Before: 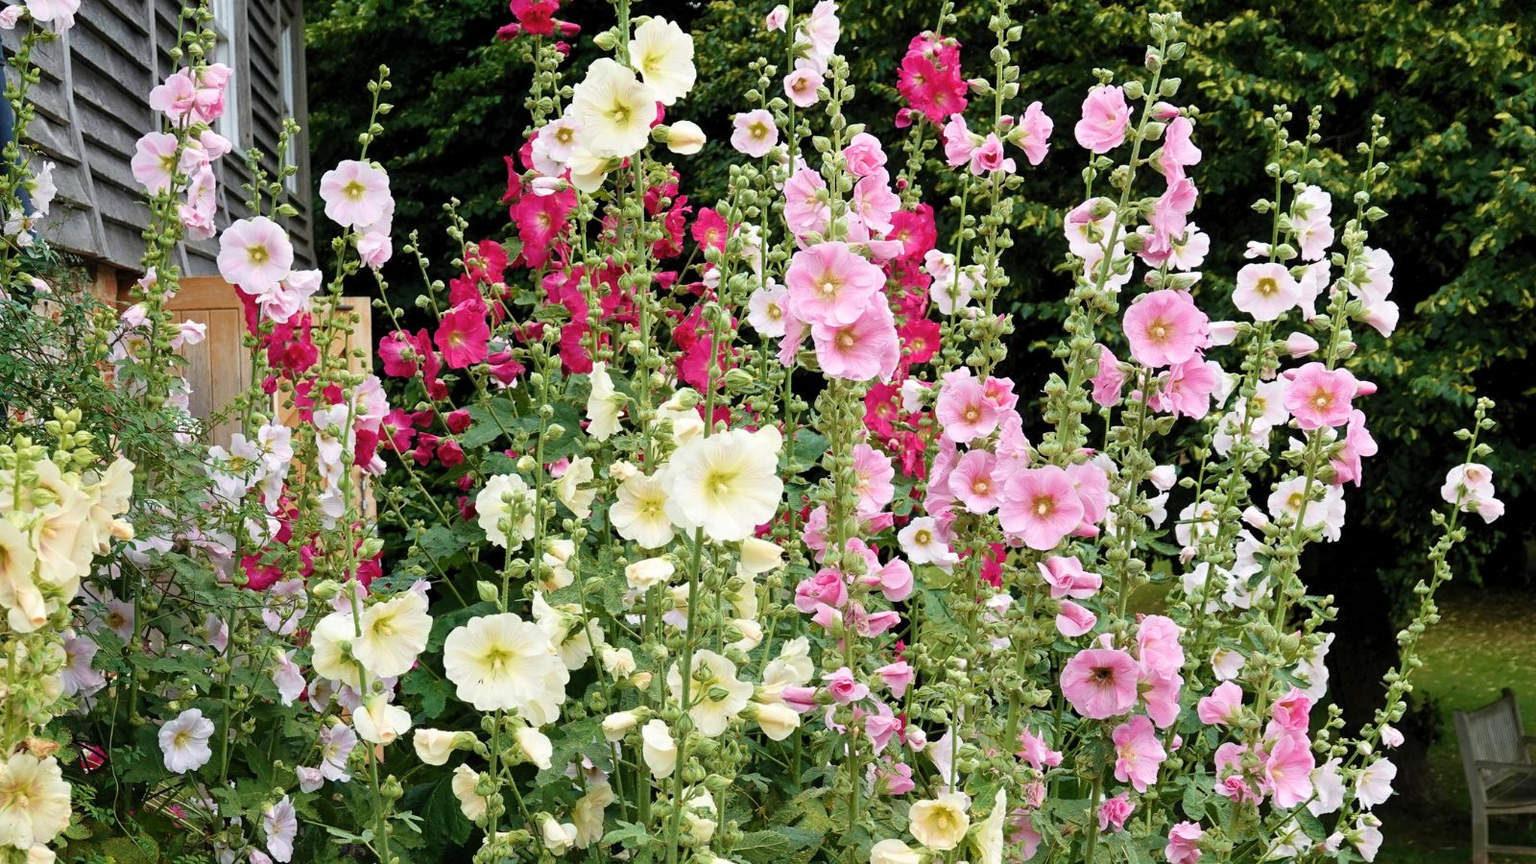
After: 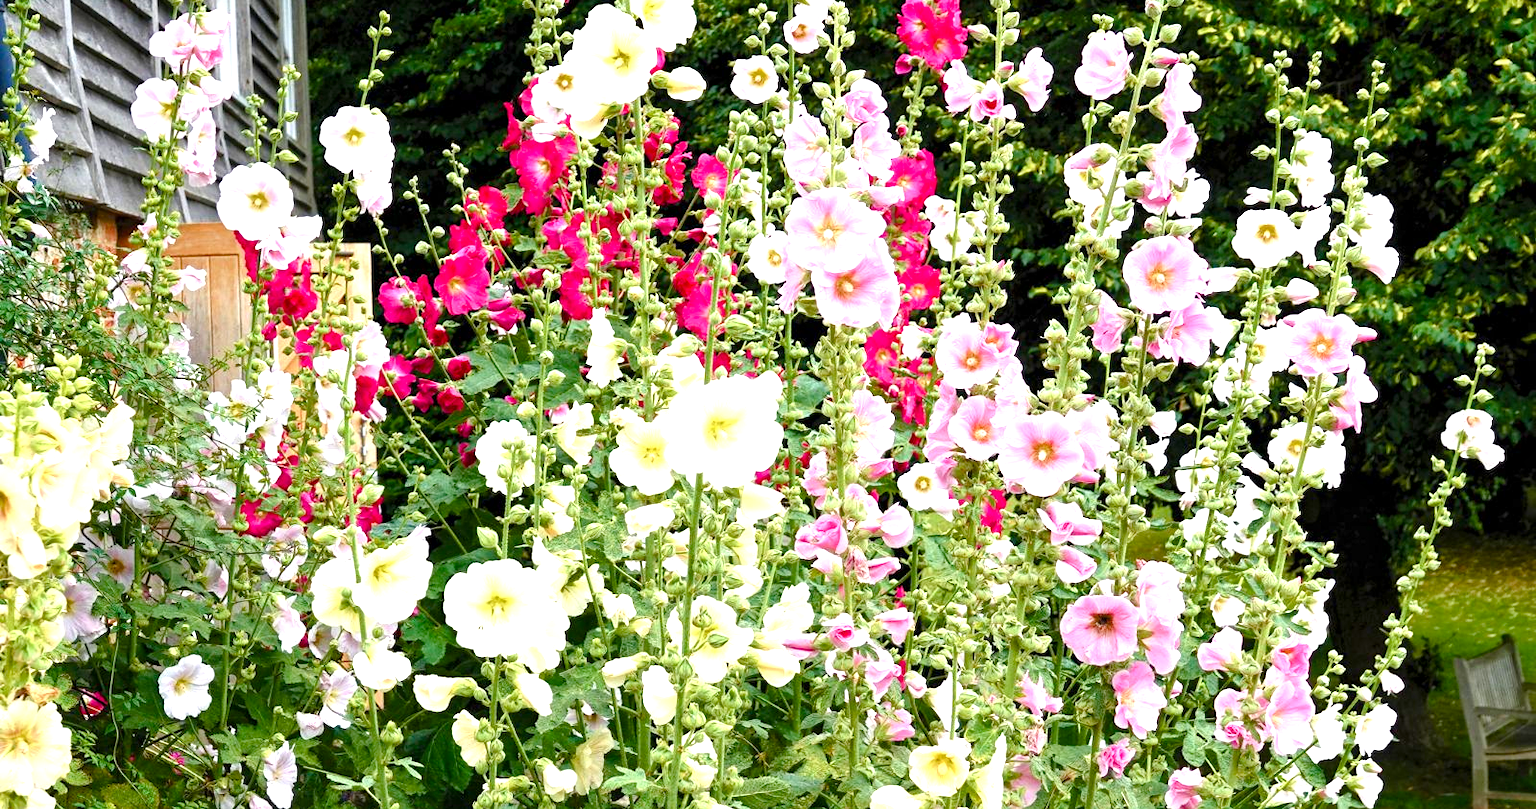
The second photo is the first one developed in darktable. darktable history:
color balance rgb: perceptual saturation grading › global saturation 20%, perceptual saturation grading › highlights -25%, perceptual saturation grading › shadows 50%
exposure: black level correction 0, exposure 1 EV, compensate highlight preservation false
crop and rotate: top 6.25%
local contrast: mode bilateral grid, contrast 28, coarseness 16, detail 115%, midtone range 0.2
